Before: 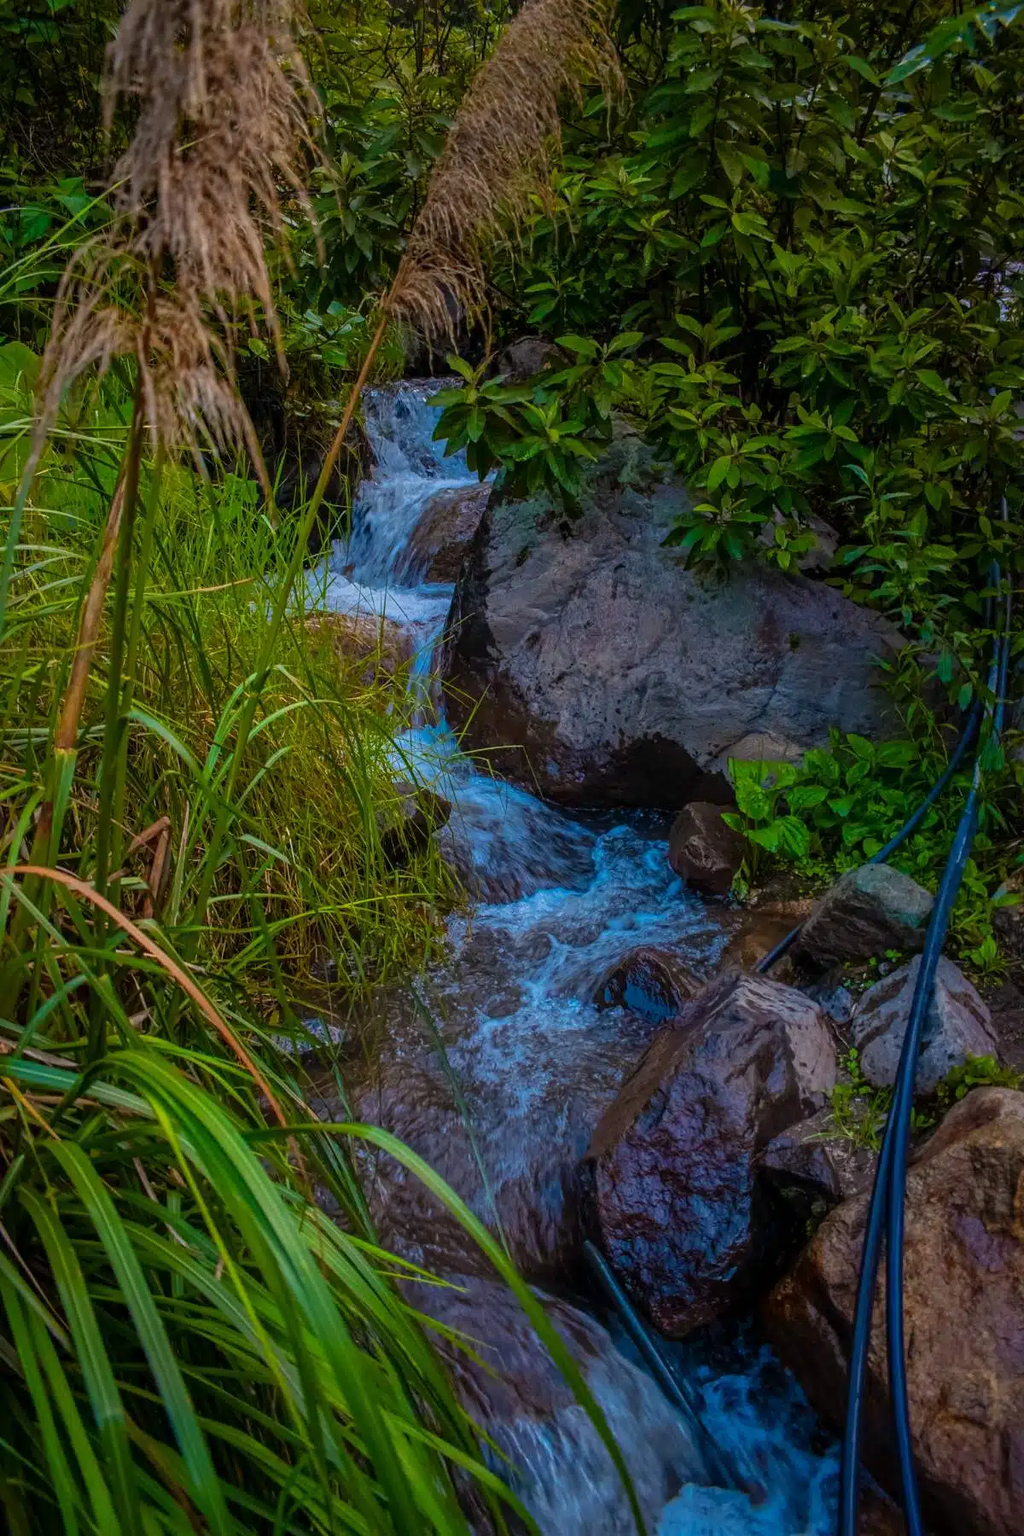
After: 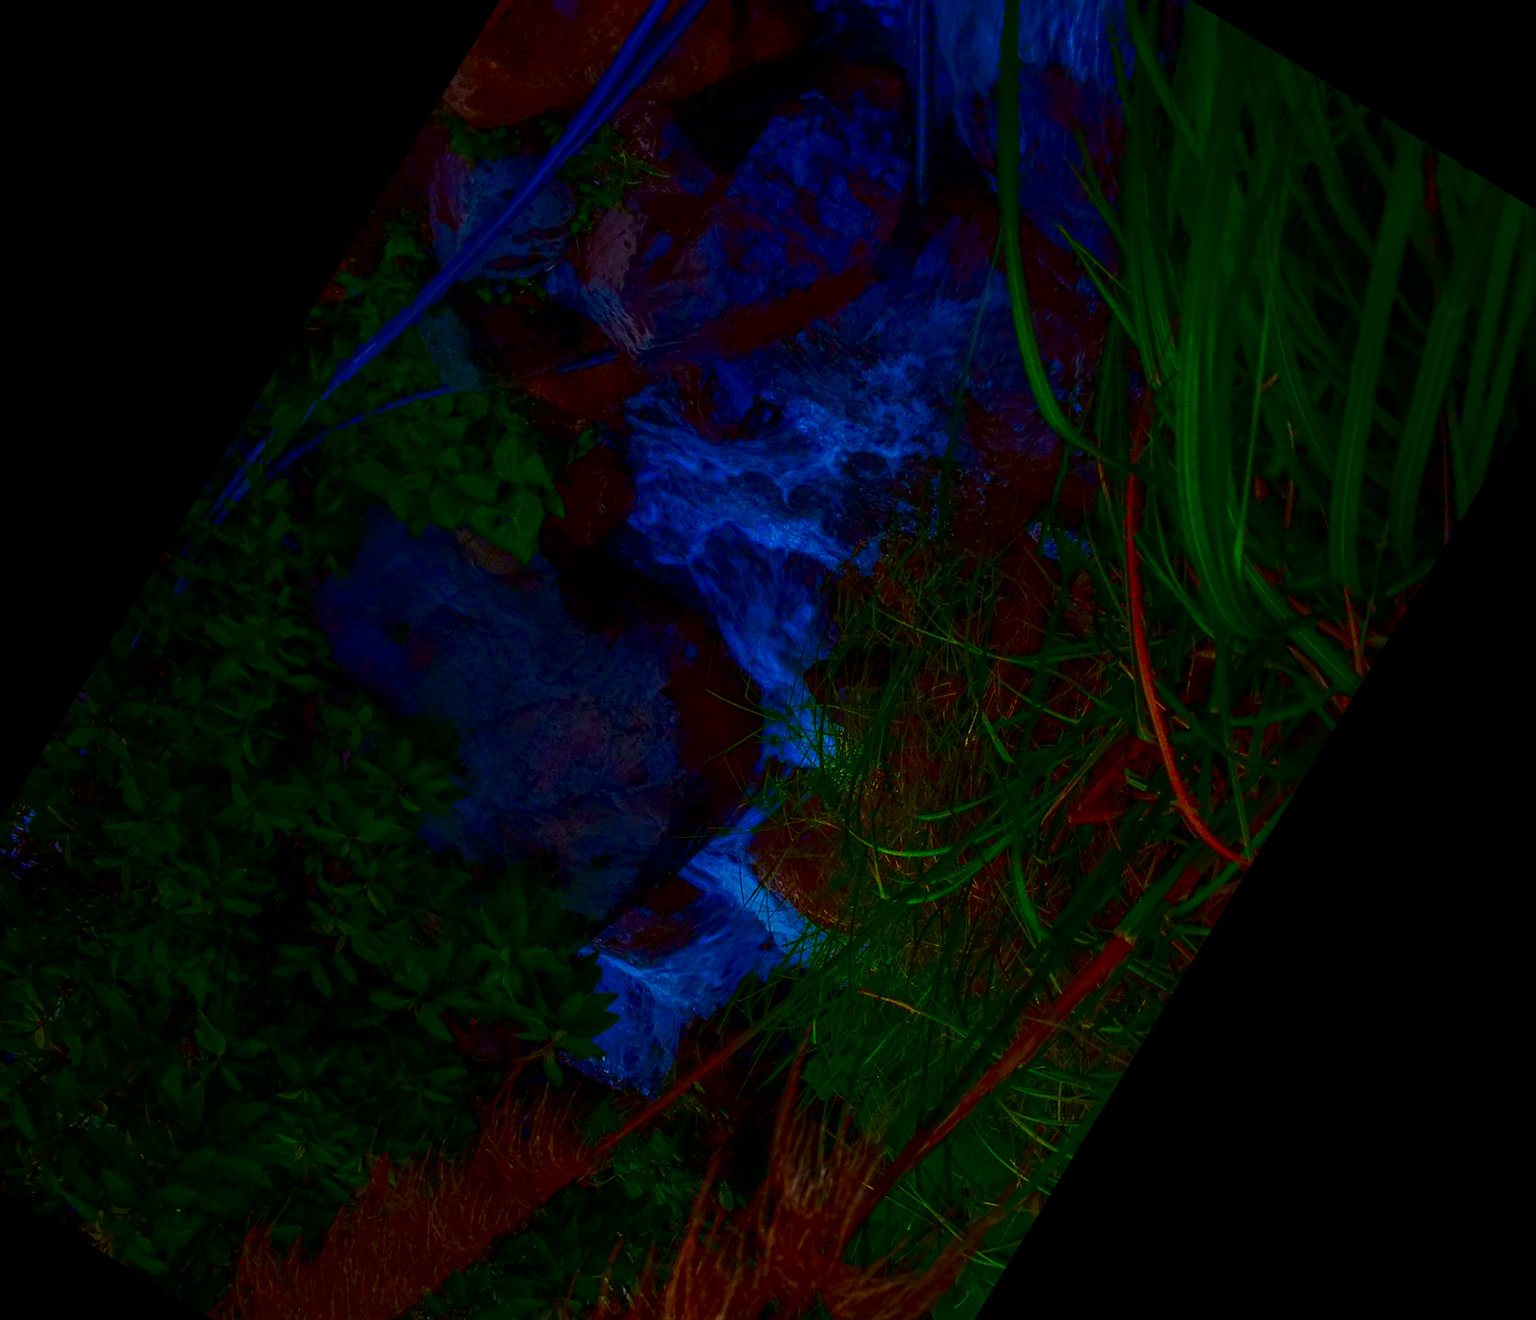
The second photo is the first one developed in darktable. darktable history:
contrast brightness saturation: brightness -1, saturation 1
crop and rotate: angle 148.68°, left 9.111%, top 15.603%, right 4.588%, bottom 17.041%
white balance: red 1.004, blue 1.024
